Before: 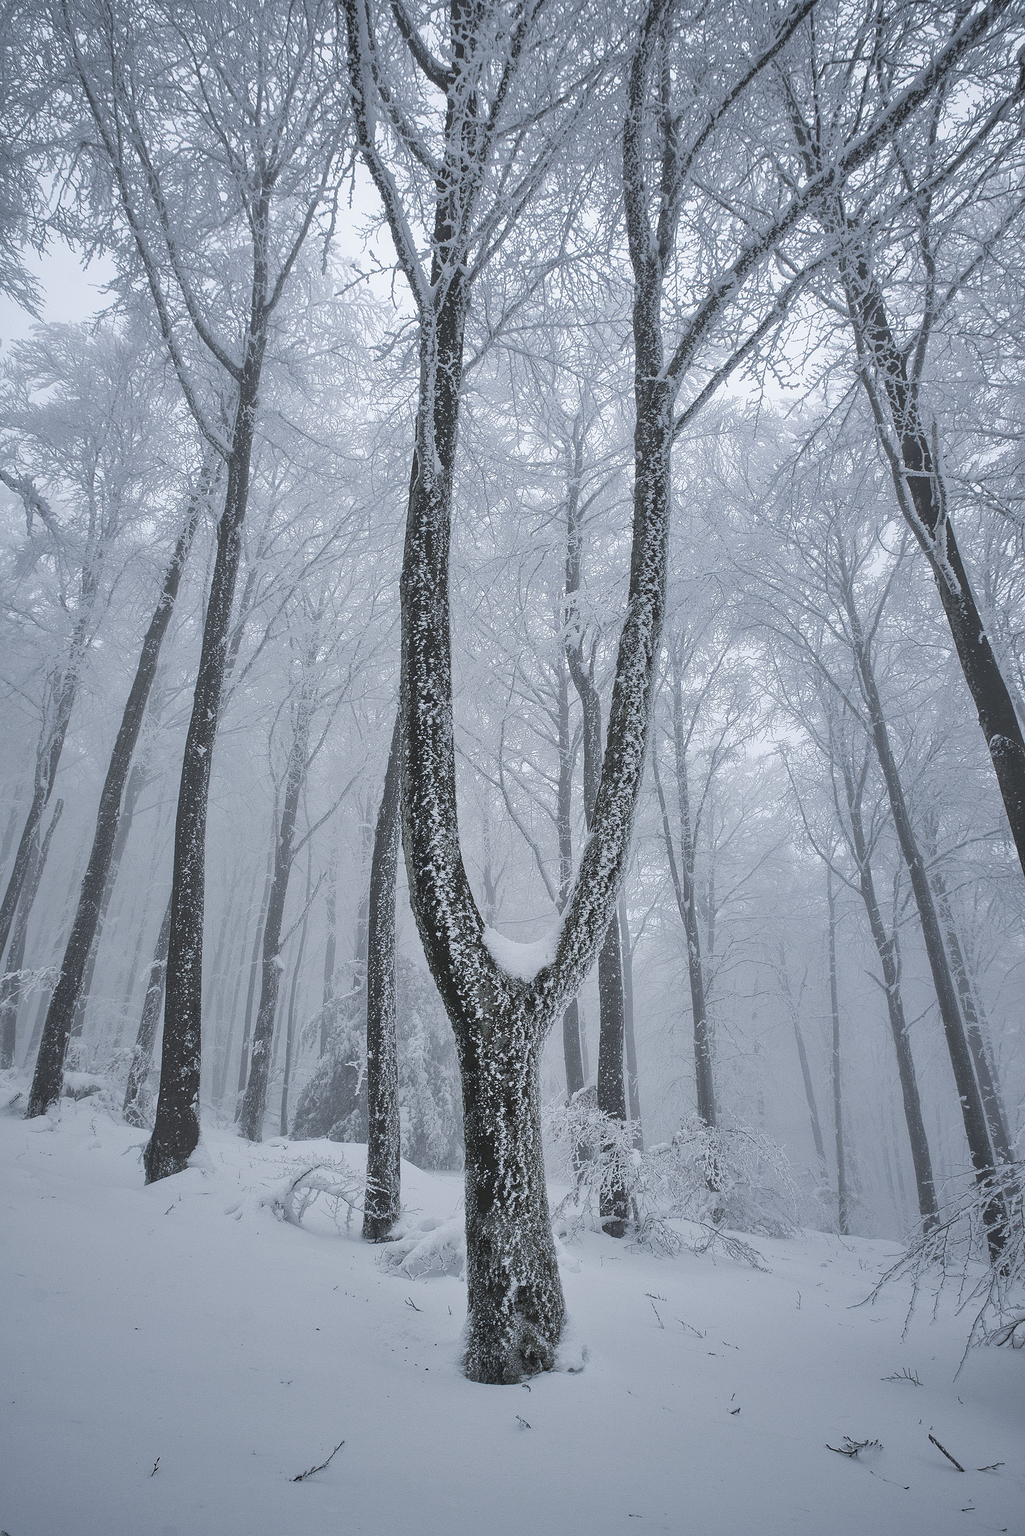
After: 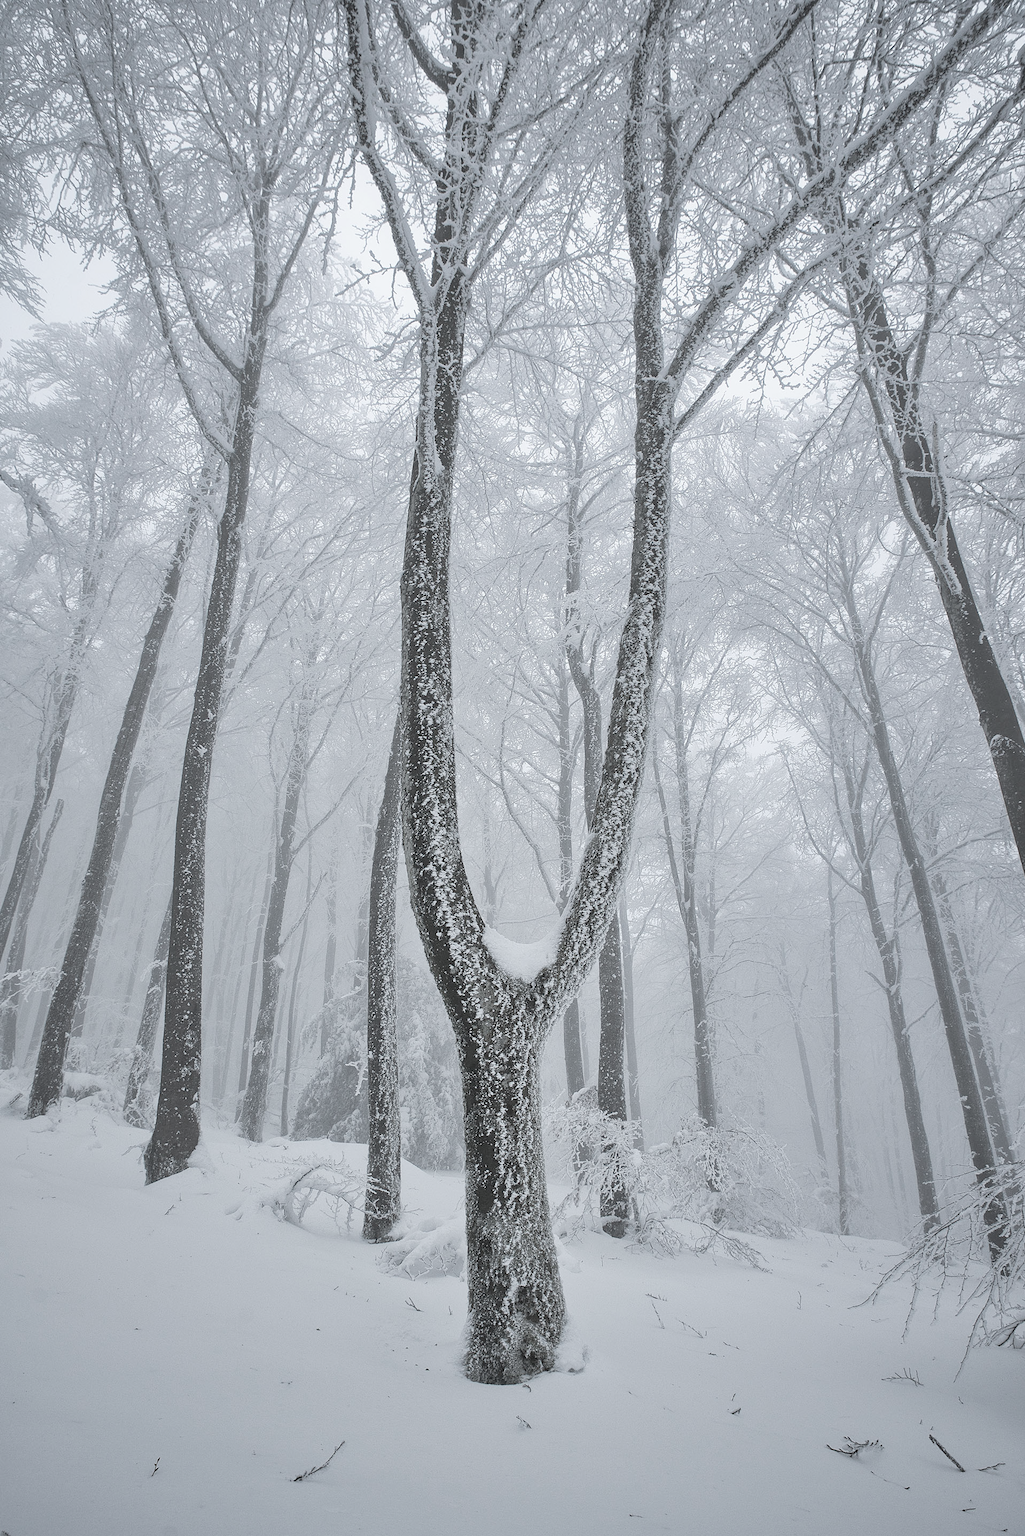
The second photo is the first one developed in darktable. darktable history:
contrast brightness saturation: brightness 0.183, saturation -0.516
